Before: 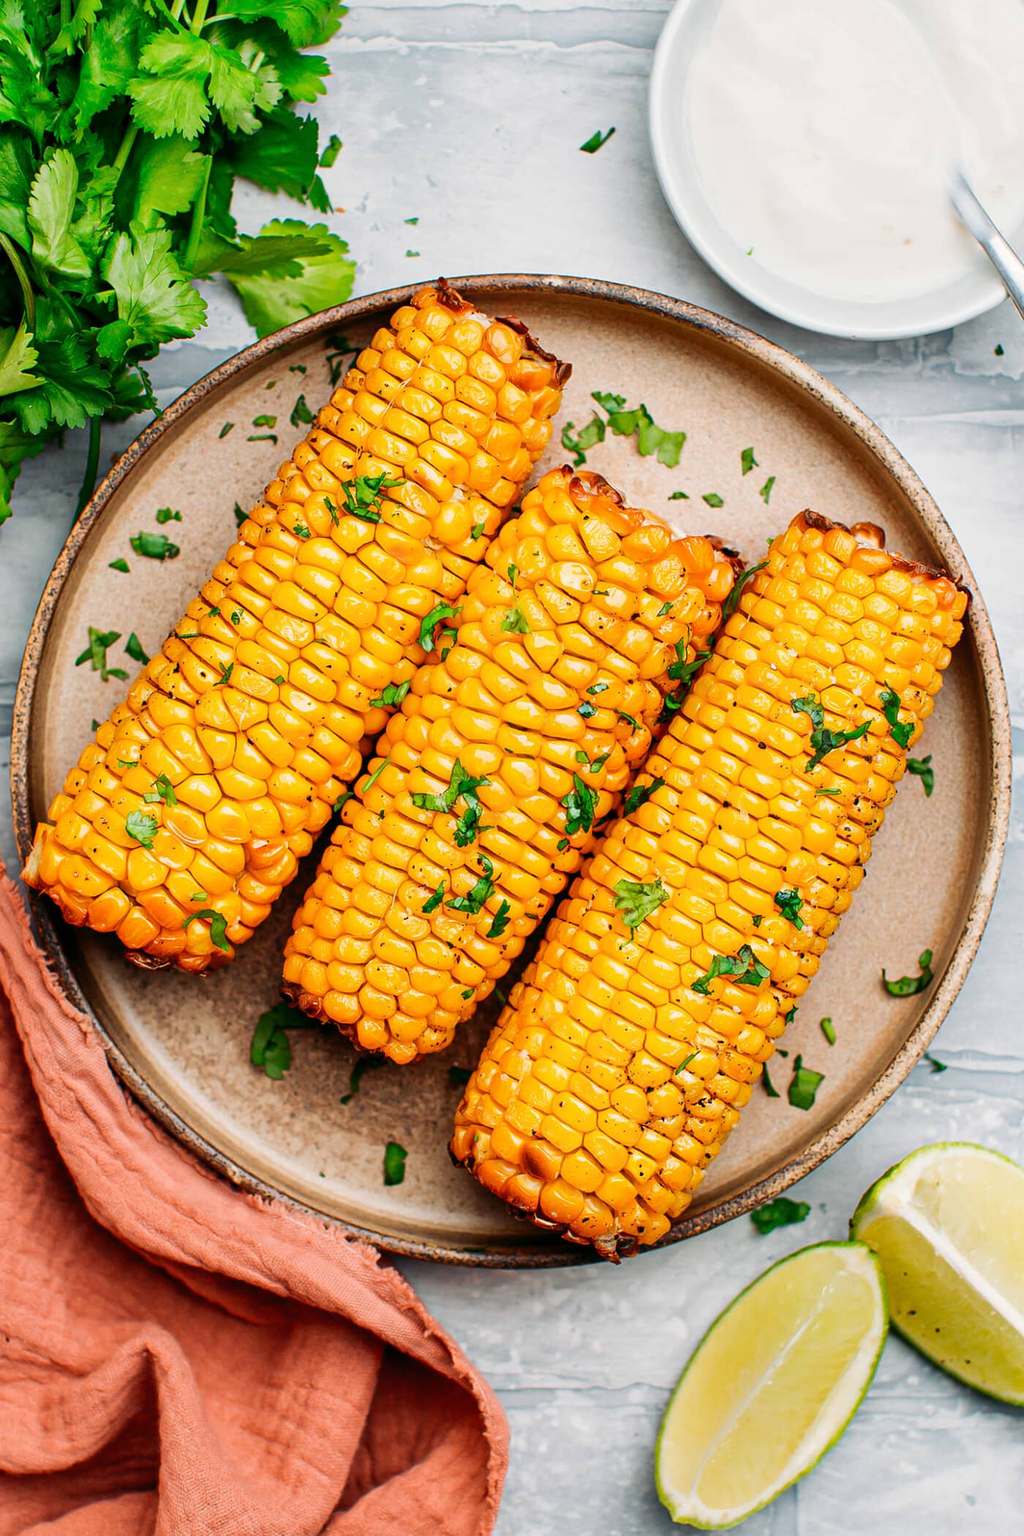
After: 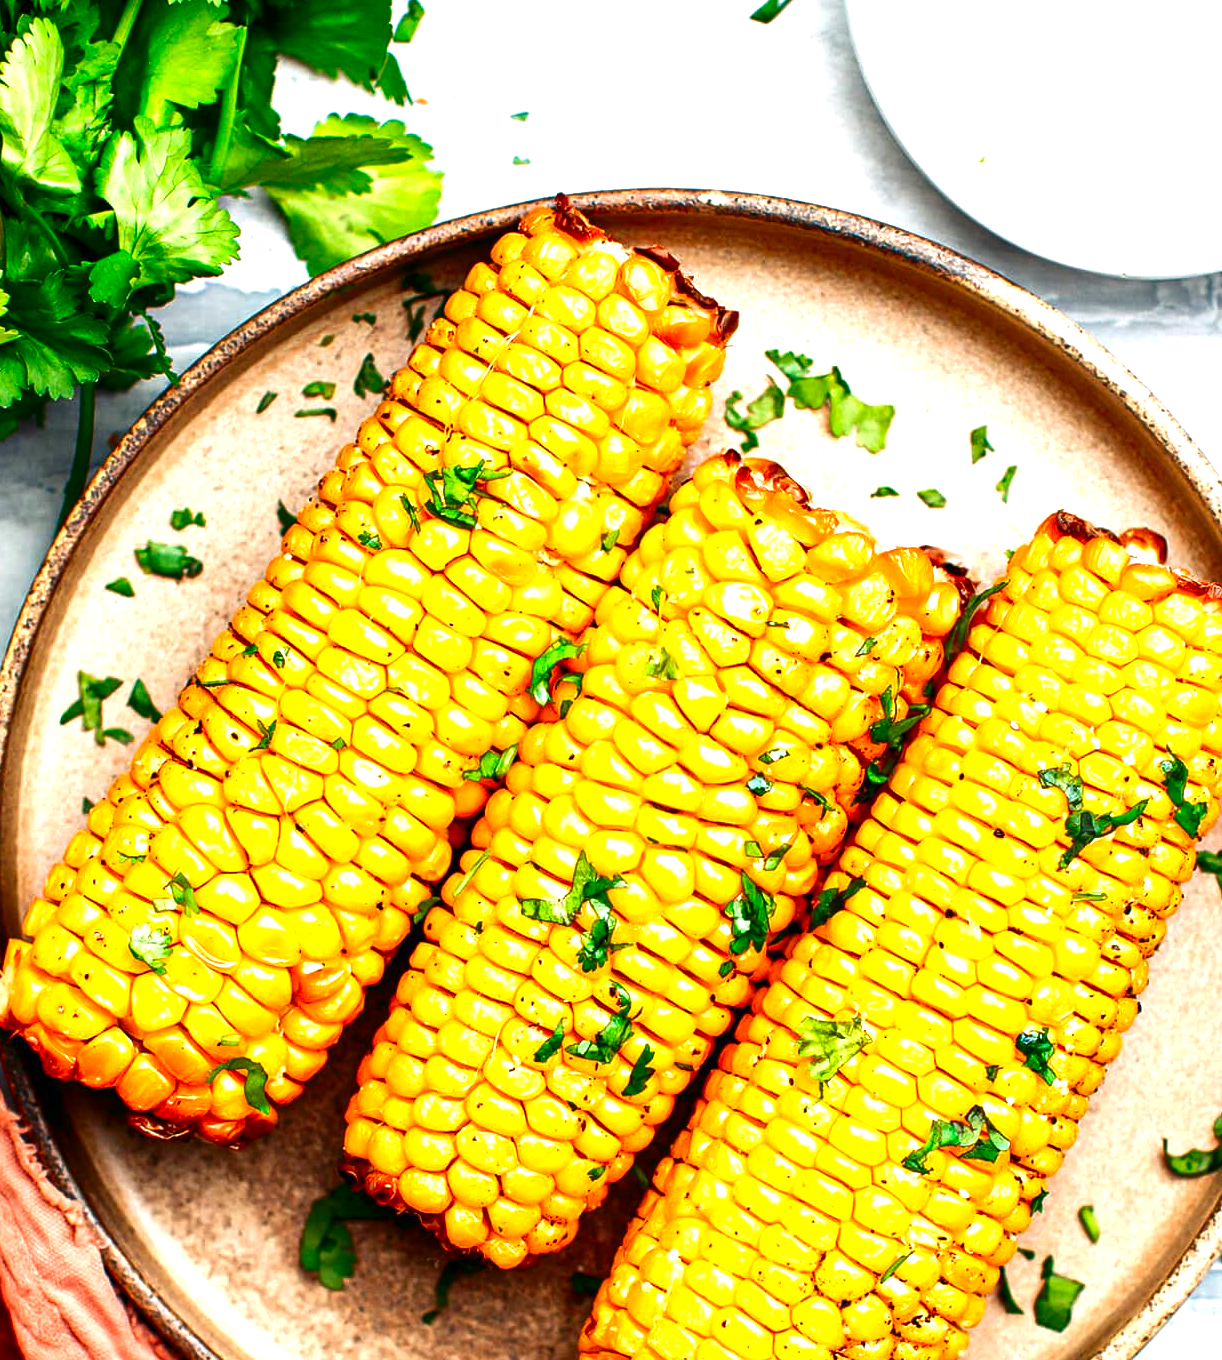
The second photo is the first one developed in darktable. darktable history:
exposure: black level correction 0, exposure 1.101 EV, compensate exposure bias true, compensate highlight preservation false
color zones: mix 23.73%
contrast brightness saturation: brightness -0.212, saturation 0.077
crop: left 3.078%, top 8.878%, right 9.627%, bottom 26.336%
